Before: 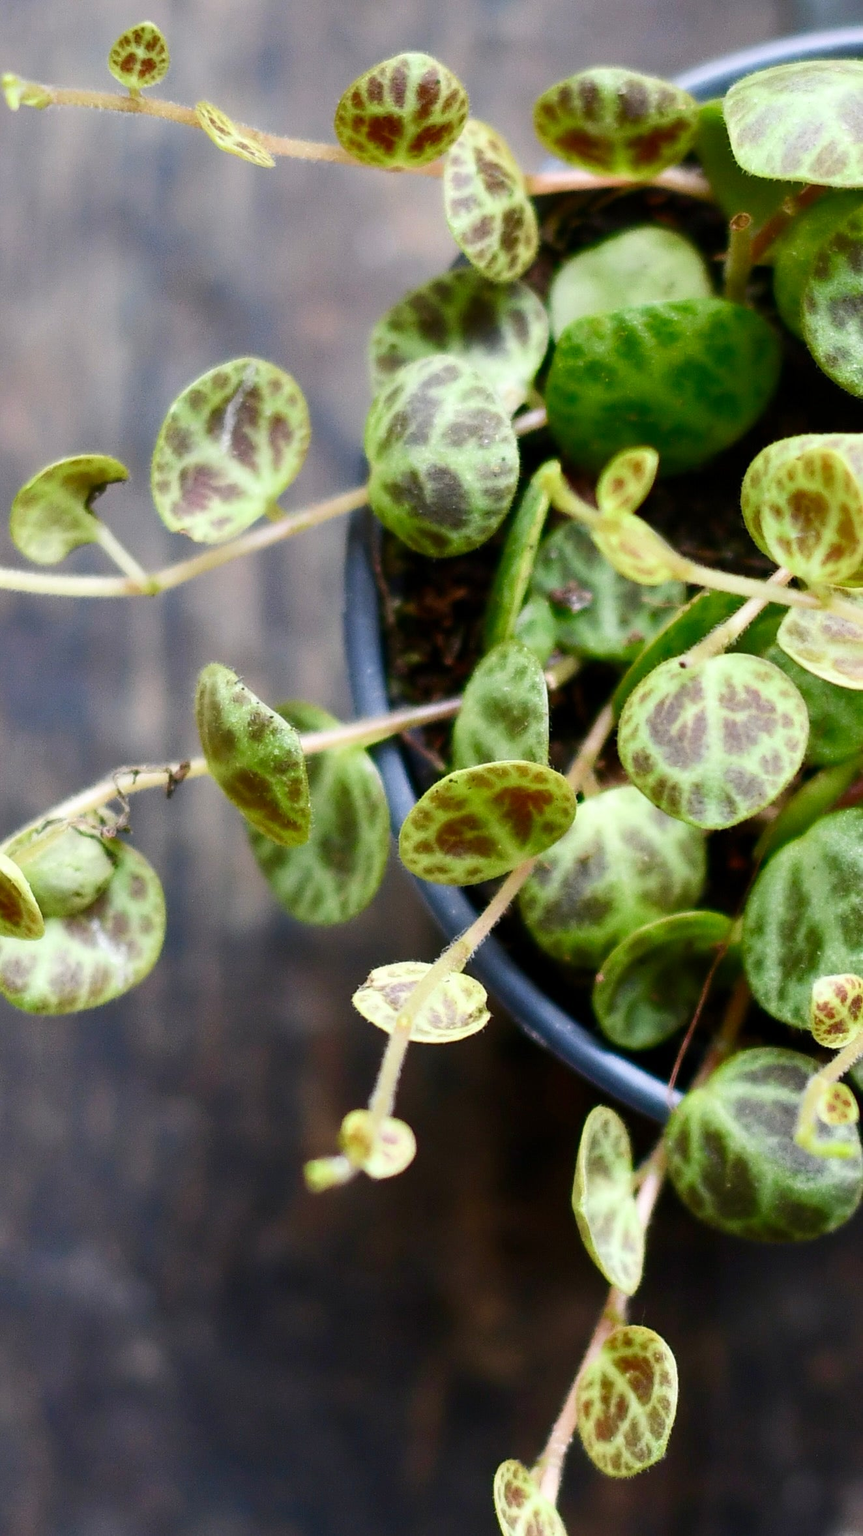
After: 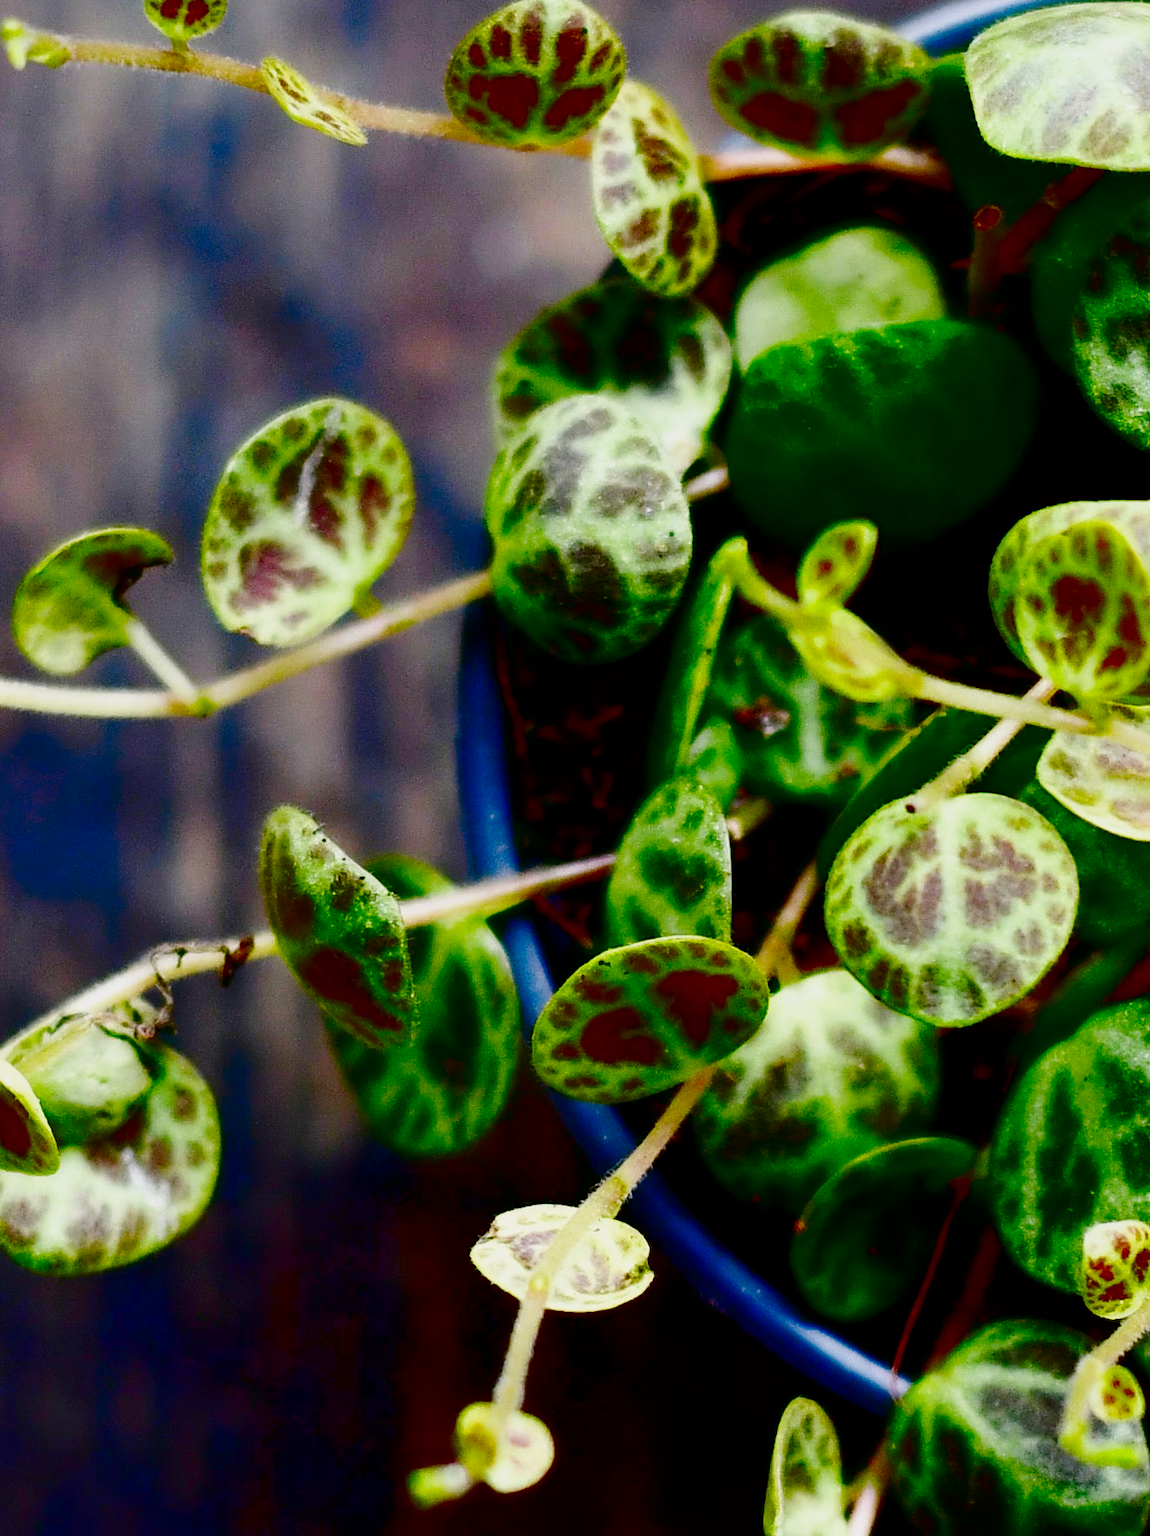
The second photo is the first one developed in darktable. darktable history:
crop: top 3.857%, bottom 21.132%
contrast equalizer: octaves 7, y [[0.6 ×6], [0.55 ×6], [0 ×6], [0 ×6], [0 ×6]], mix -0.2
exposure: black level correction 0, exposure -0.721 EV, compensate highlight preservation false
base curve: curves: ch0 [(0, 0) (0.007, 0.004) (0.027, 0.03) (0.046, 0.07) (0.207, 0.54) (0.442, 0.872) (0.673, 0.972) (1, 1)], preserve colors none
contrast brightness saturation: brightness -1, saturation 1
